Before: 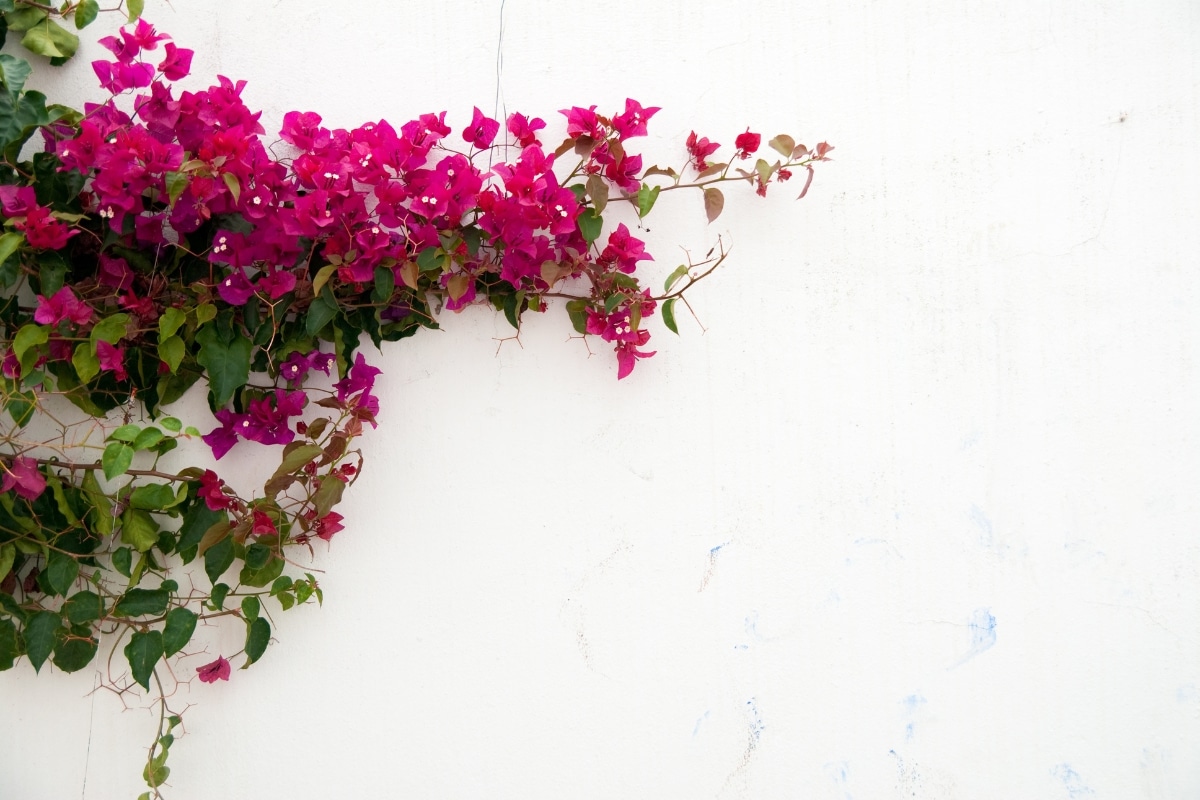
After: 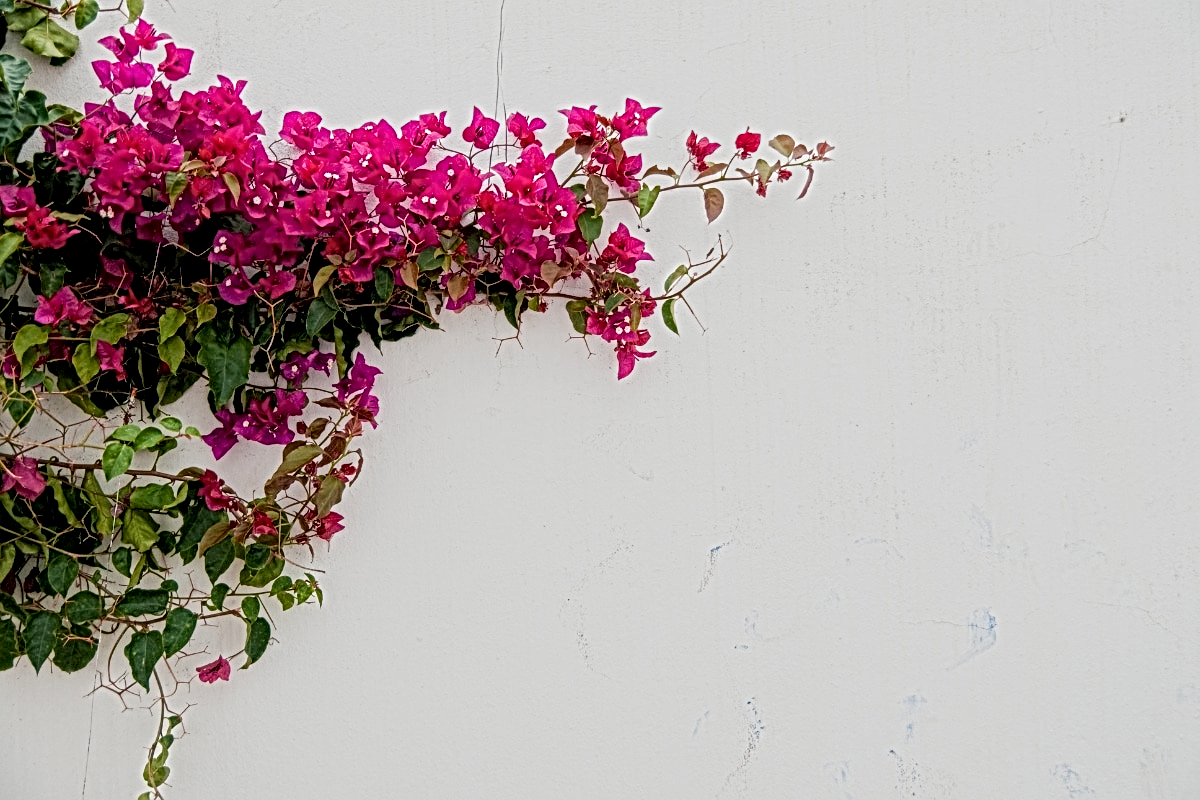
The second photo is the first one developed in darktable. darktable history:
filmic rgb: middle gray luminance 18.42%, black relative exposure -11.25 EV, white relative exposure 3.75 EV, threshold 6 EV, target black luminance 0%, hardness 5.87, latitude 57.4%, contrast 0.963, shadows ↔ highlights balance 49.98%, add noise in highlights 0, preserve chrominance luminance Y, color science v3 (2019), use custom middle-gray values true, iterations of high-quality reconstruction 0, contrast in highlights soft, enable highlight reconstruction true
exposure: black level correction 0.005, exposure 0.001 EV, compensate highlight preservation false
local contrast: mode bilateral grid, contrast 20, coarseness 3, detail 300%, midtone range 0.2
